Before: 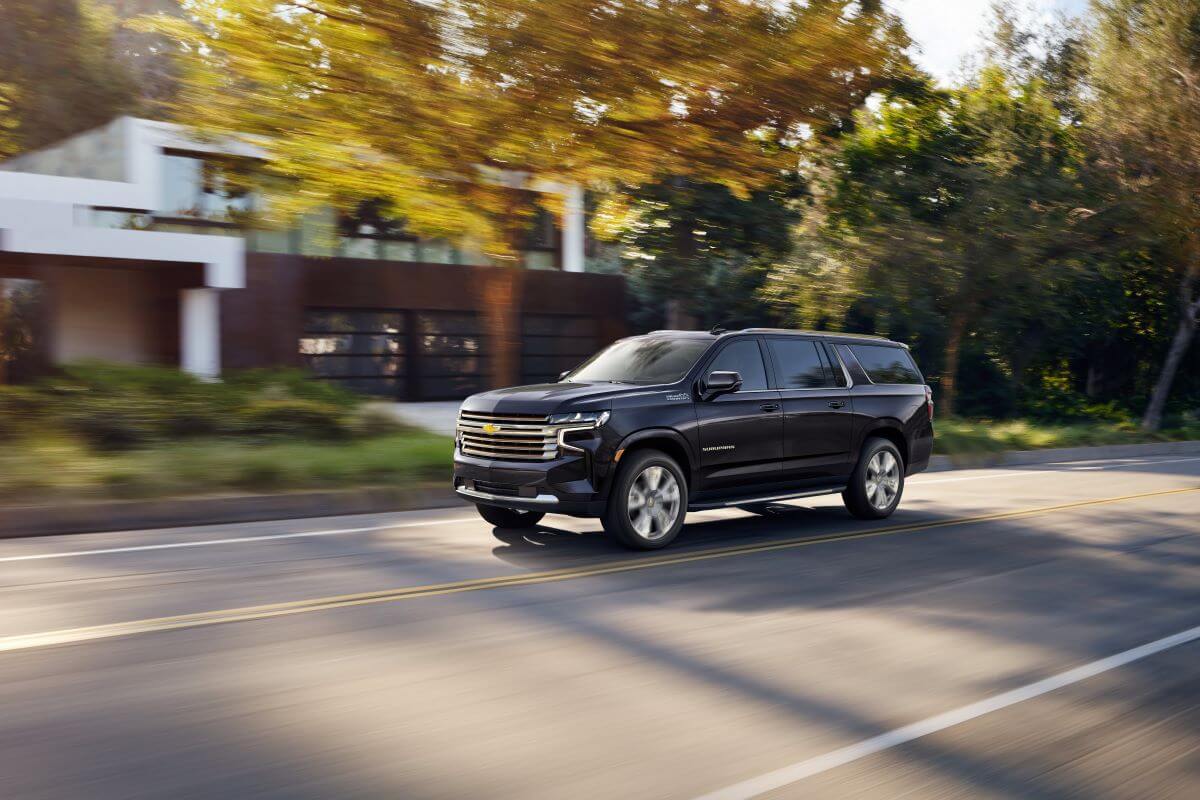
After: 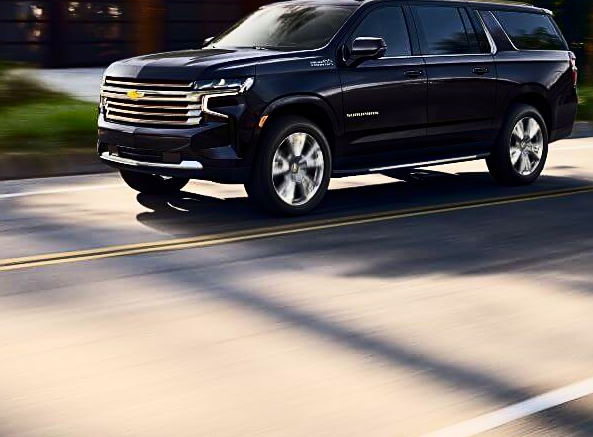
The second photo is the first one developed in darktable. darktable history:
crop: left 29.672%, top 41.786%, right 20.851%, bottom 3.487%
contrast brightness saturation: contrast 0.4, brightness 0.05, saturation 0.25
graduated density: on, module defaults
sharpen: on, module defaults
